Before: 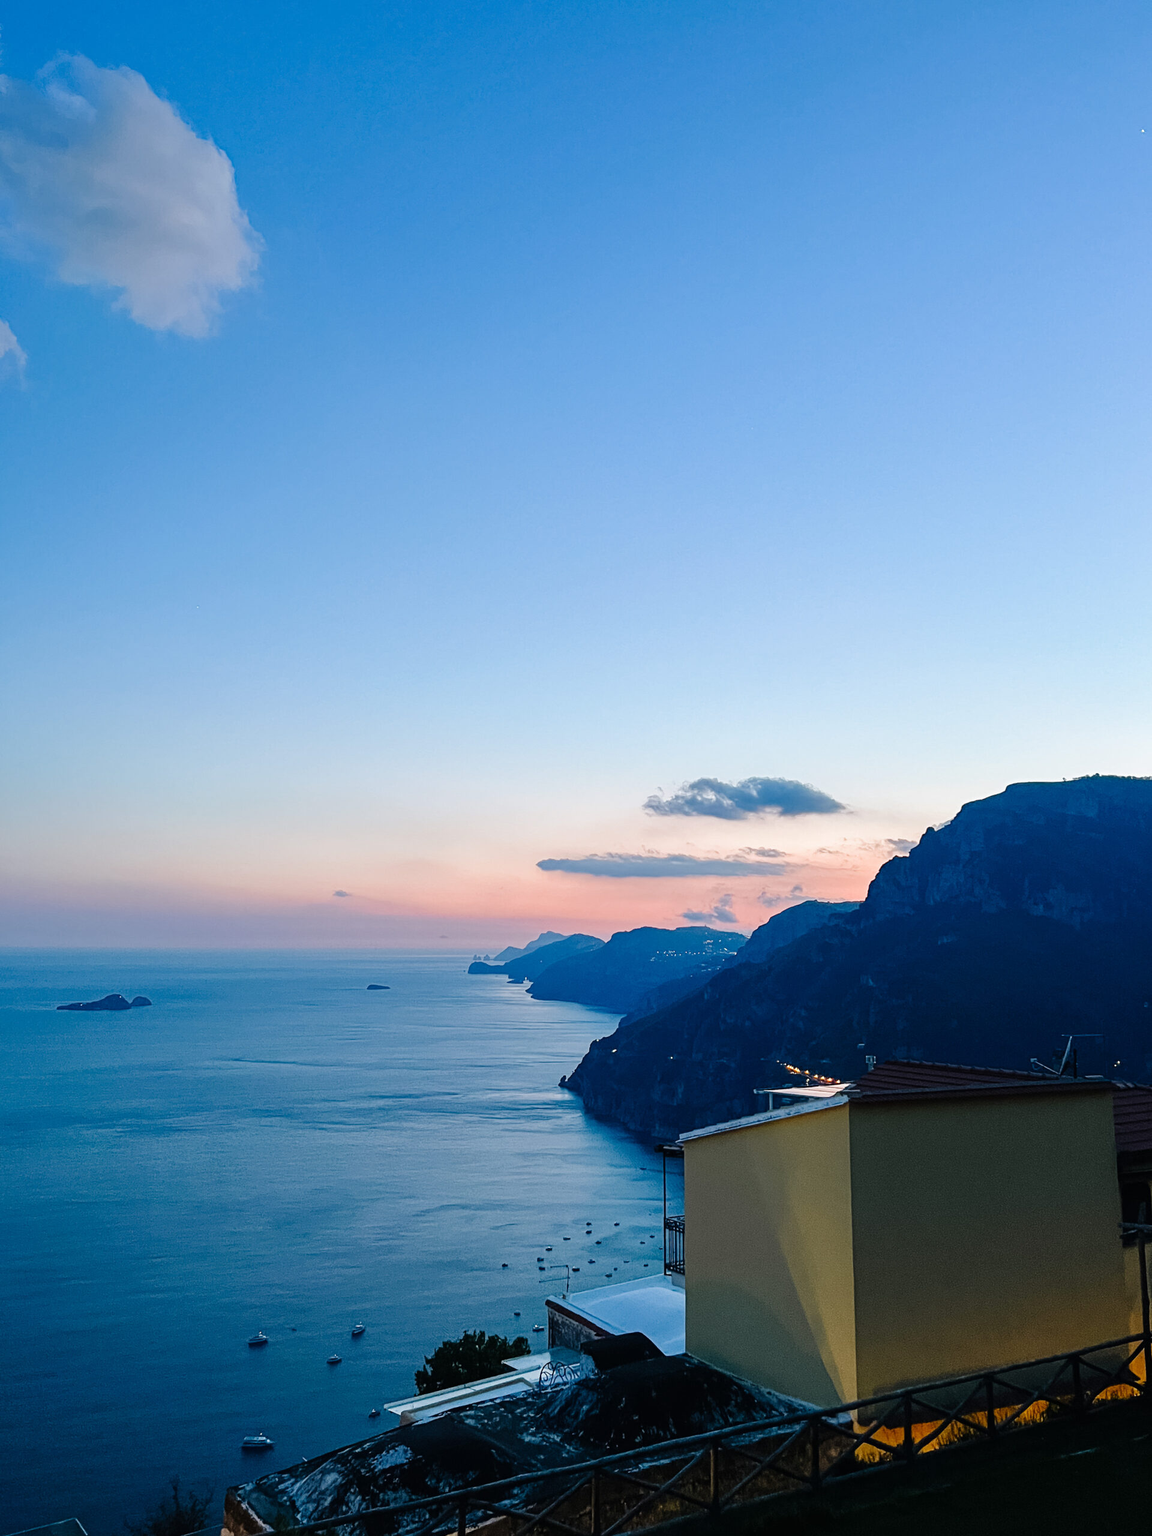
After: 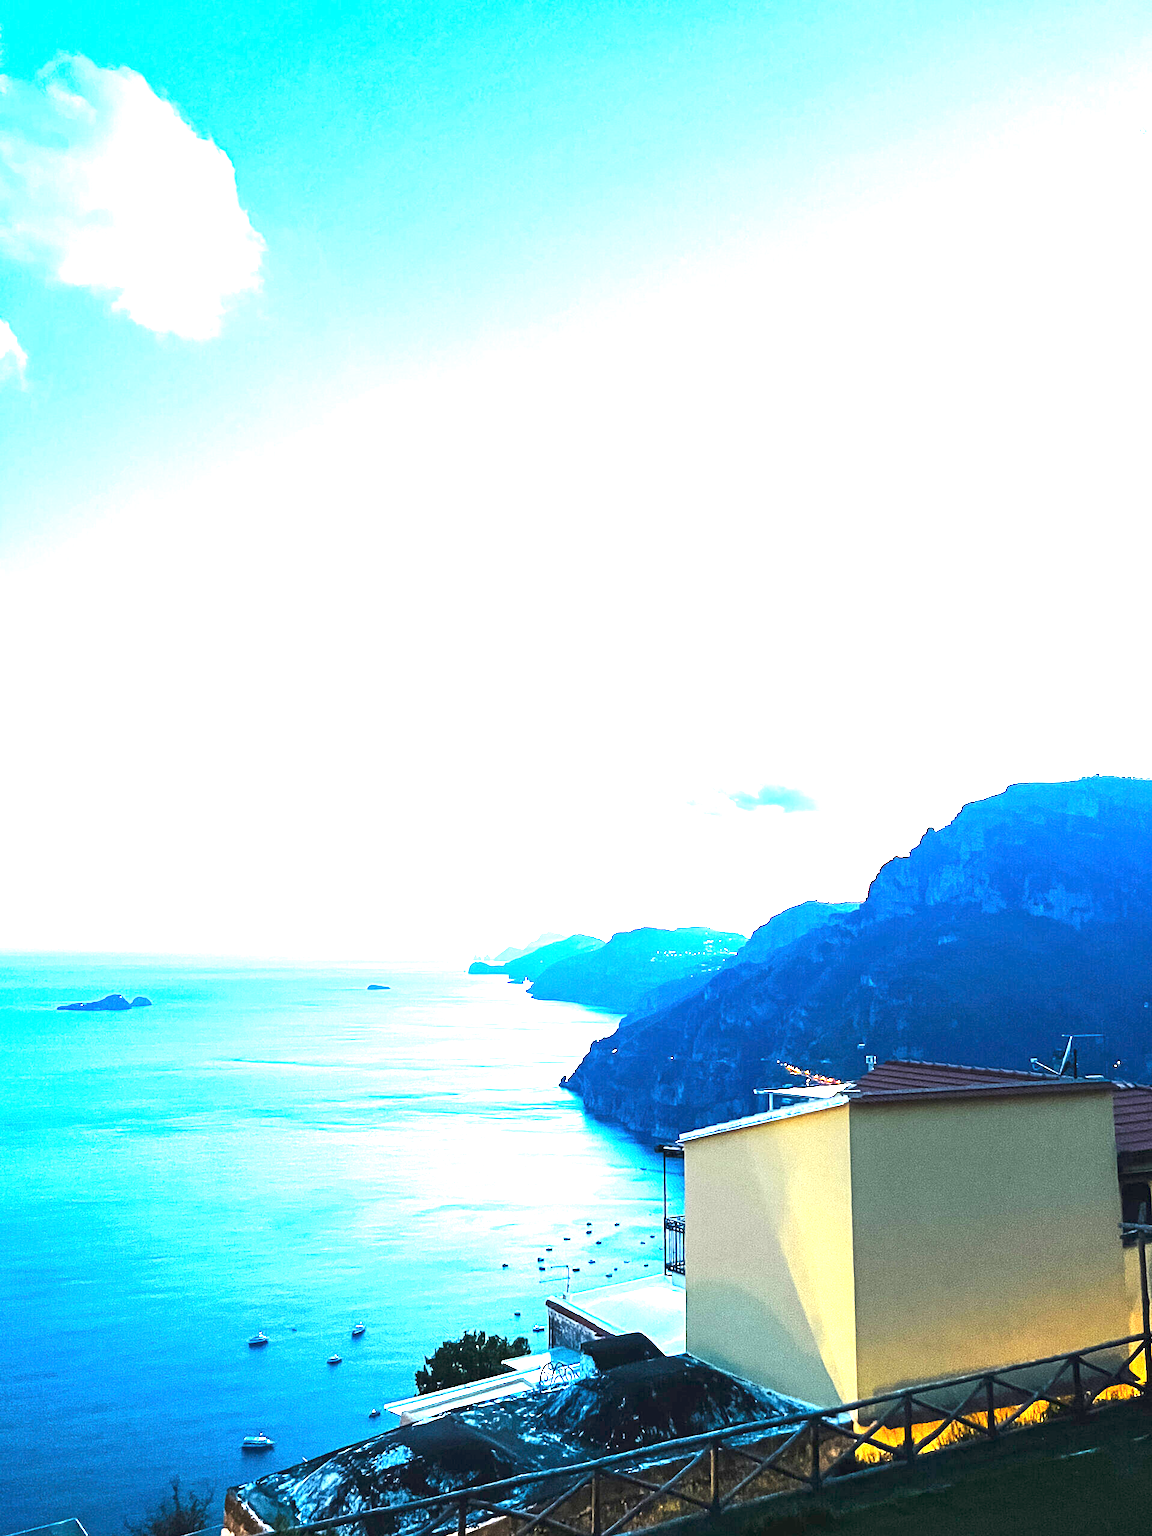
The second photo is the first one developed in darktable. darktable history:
exposure: exposure 2.975 EV, compensate exposure bias true, compensate highlight preservation false
